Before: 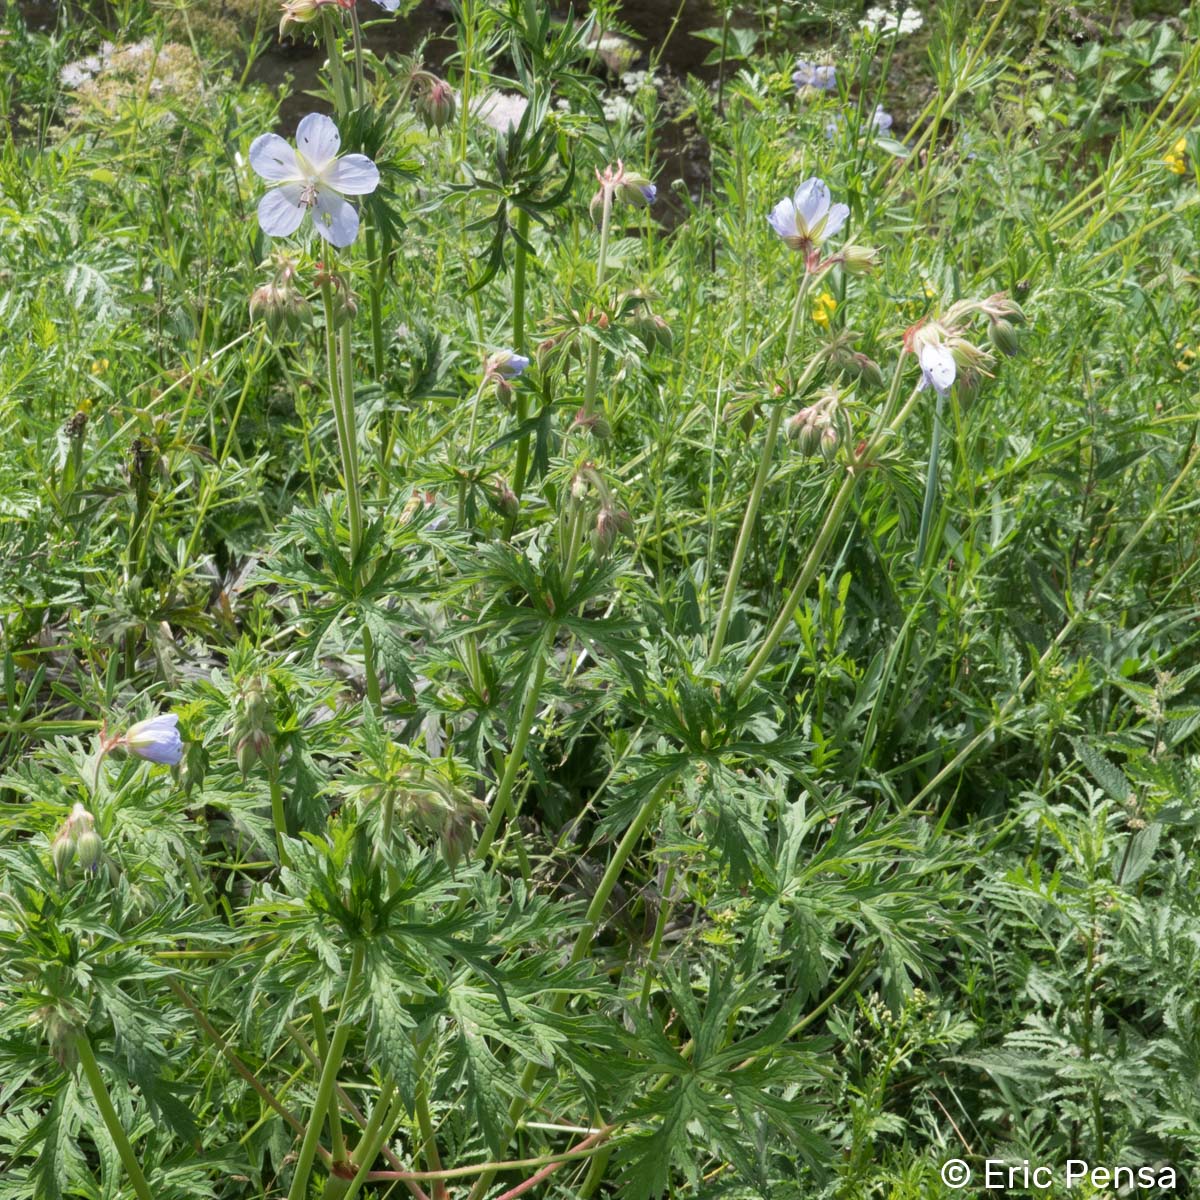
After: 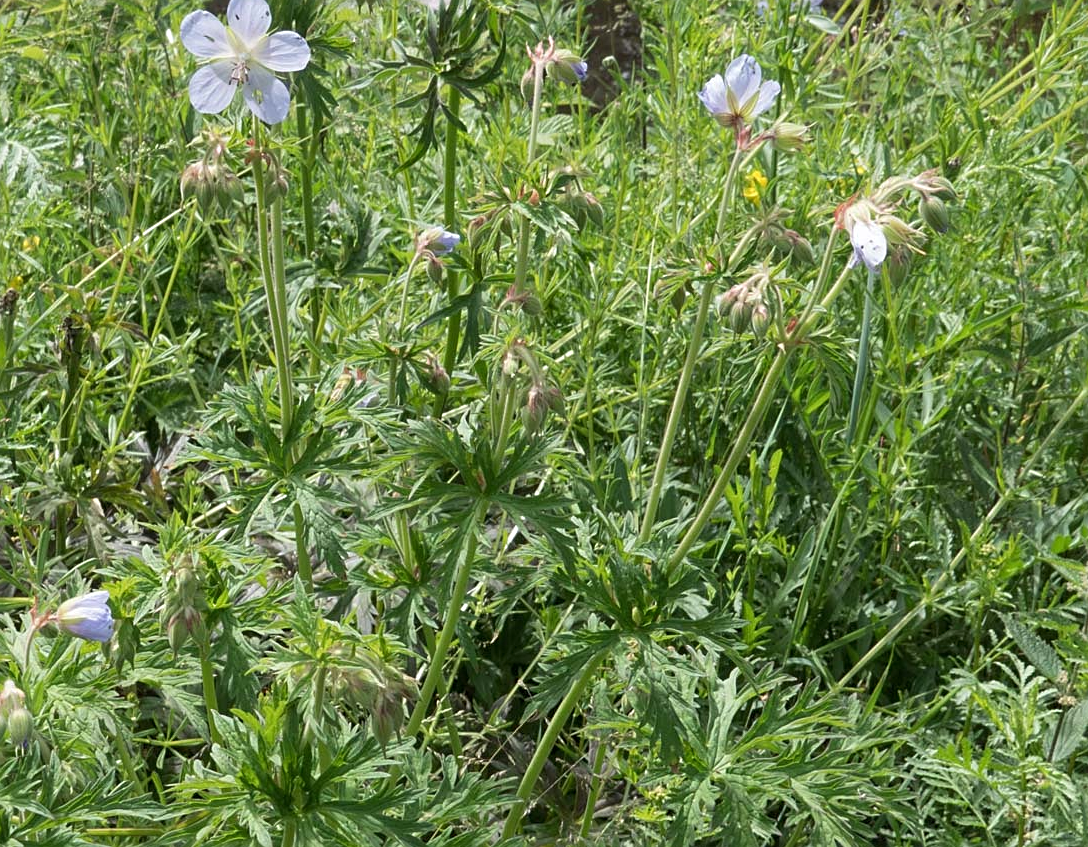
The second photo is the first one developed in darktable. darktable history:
crop: left 5.768%, top 10.252%, right 3.531%, bottom 19.161%
sharpen: on, module defaults
